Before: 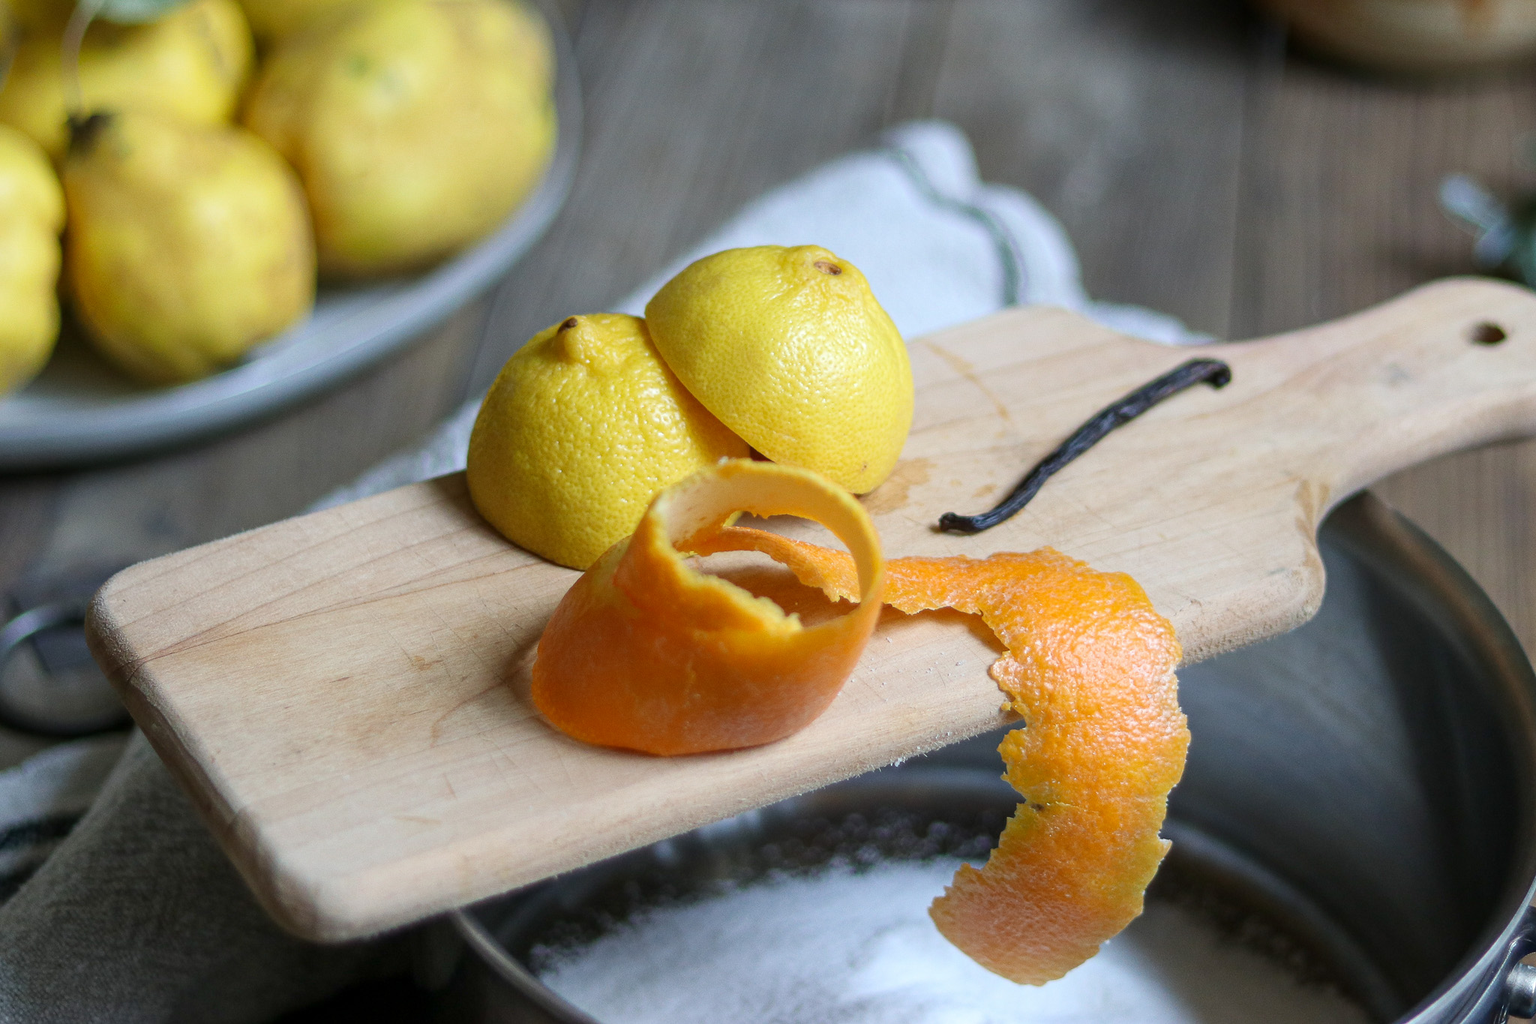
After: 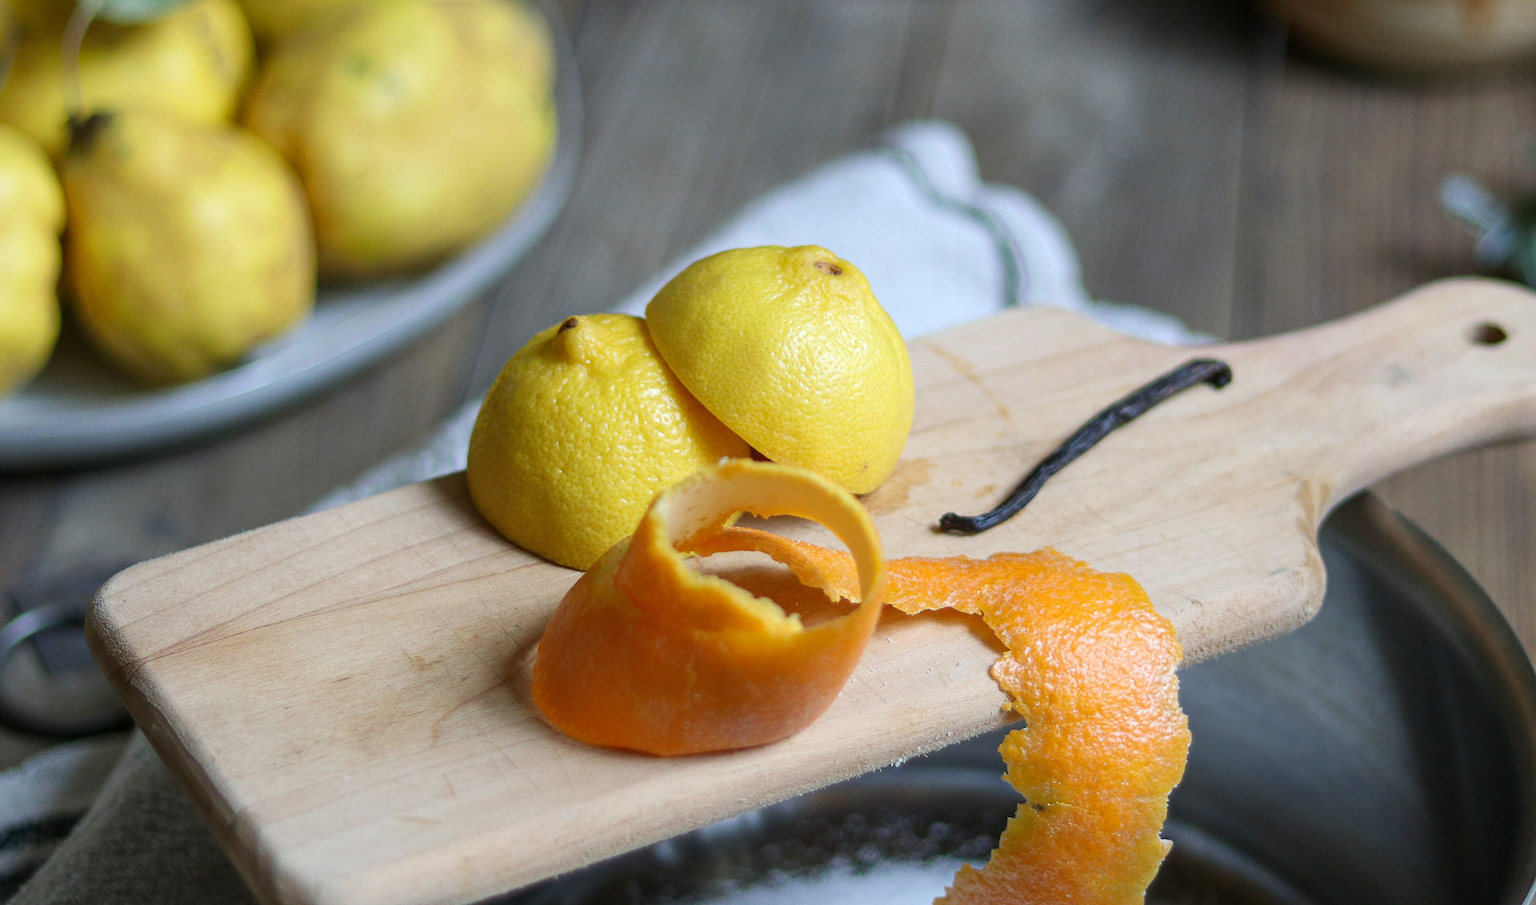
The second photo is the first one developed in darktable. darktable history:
crop and rotate: top 0%, bottom 11.537%
